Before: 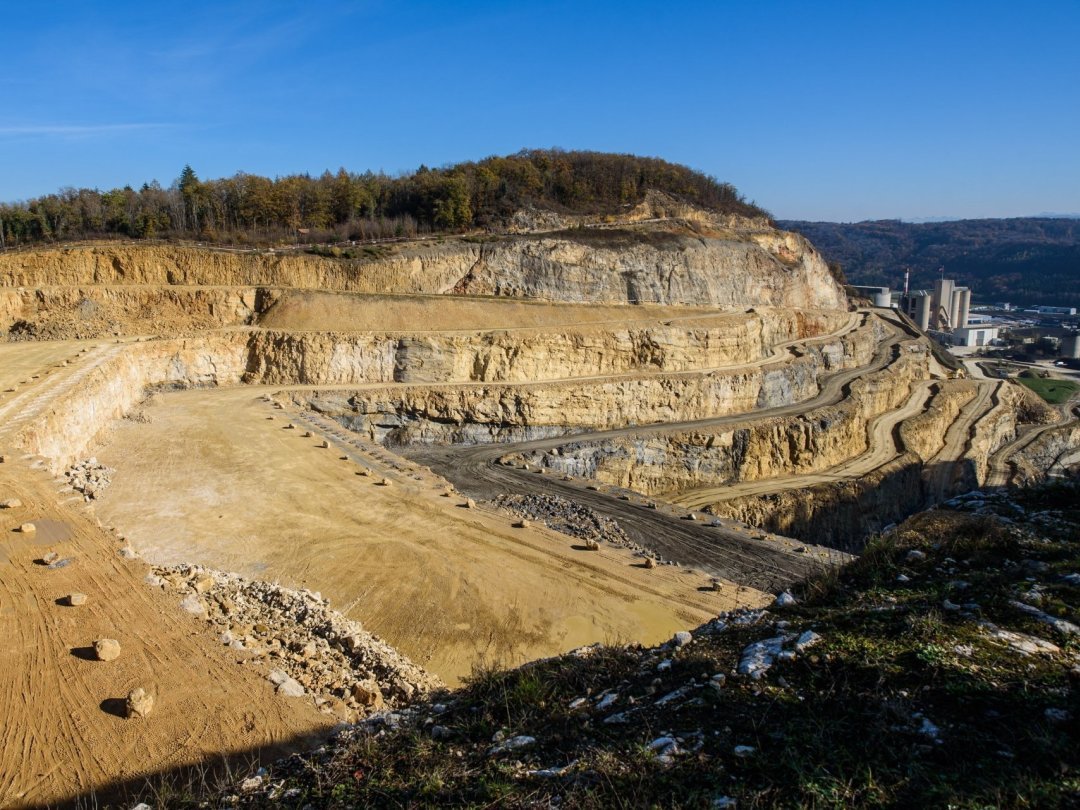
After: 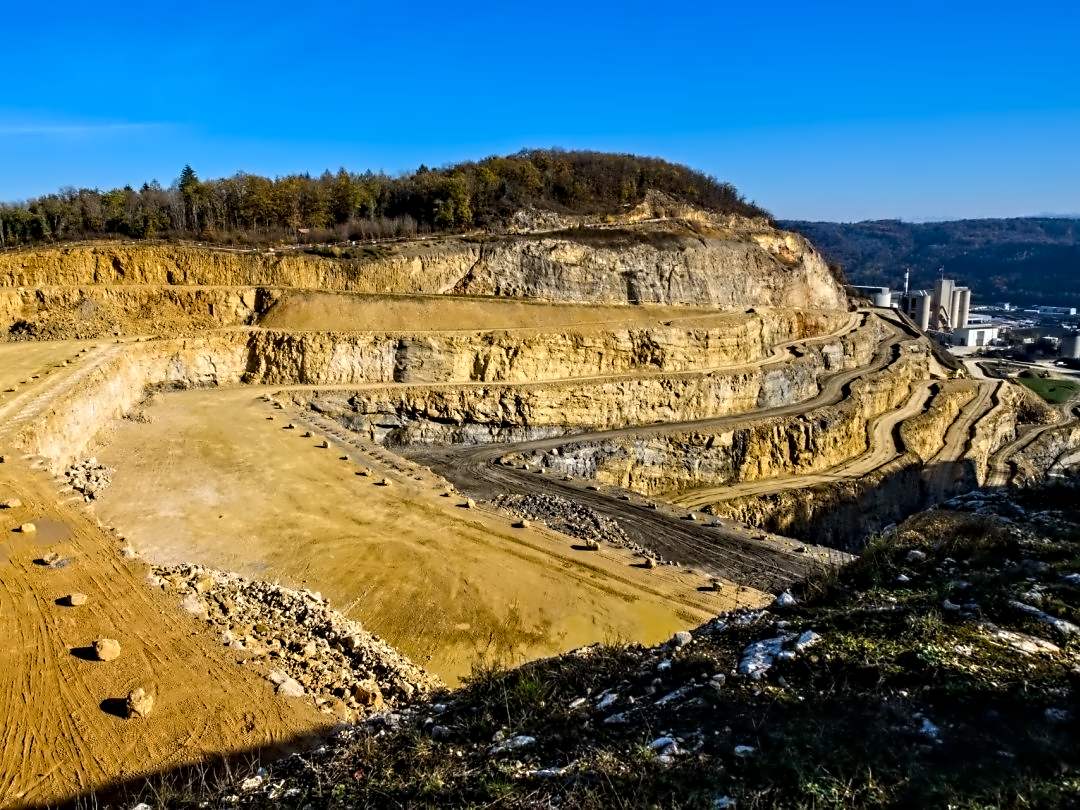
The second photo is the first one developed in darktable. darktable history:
color balance rgb: linear chroma grading › global chroma 9.31%, global vibrance 41.49%
contrast equalizer: octaves 7, y [[0.5, 0.542, 0.583, 0.625, 0.667, 0.708], [0.5 ×6], [0.5 ×6], [0, 0.033, 0.067, 0.1, 0.133, 0.167], [0, 0.05, 0.1, 0.15, 0.2, 0.25]]
